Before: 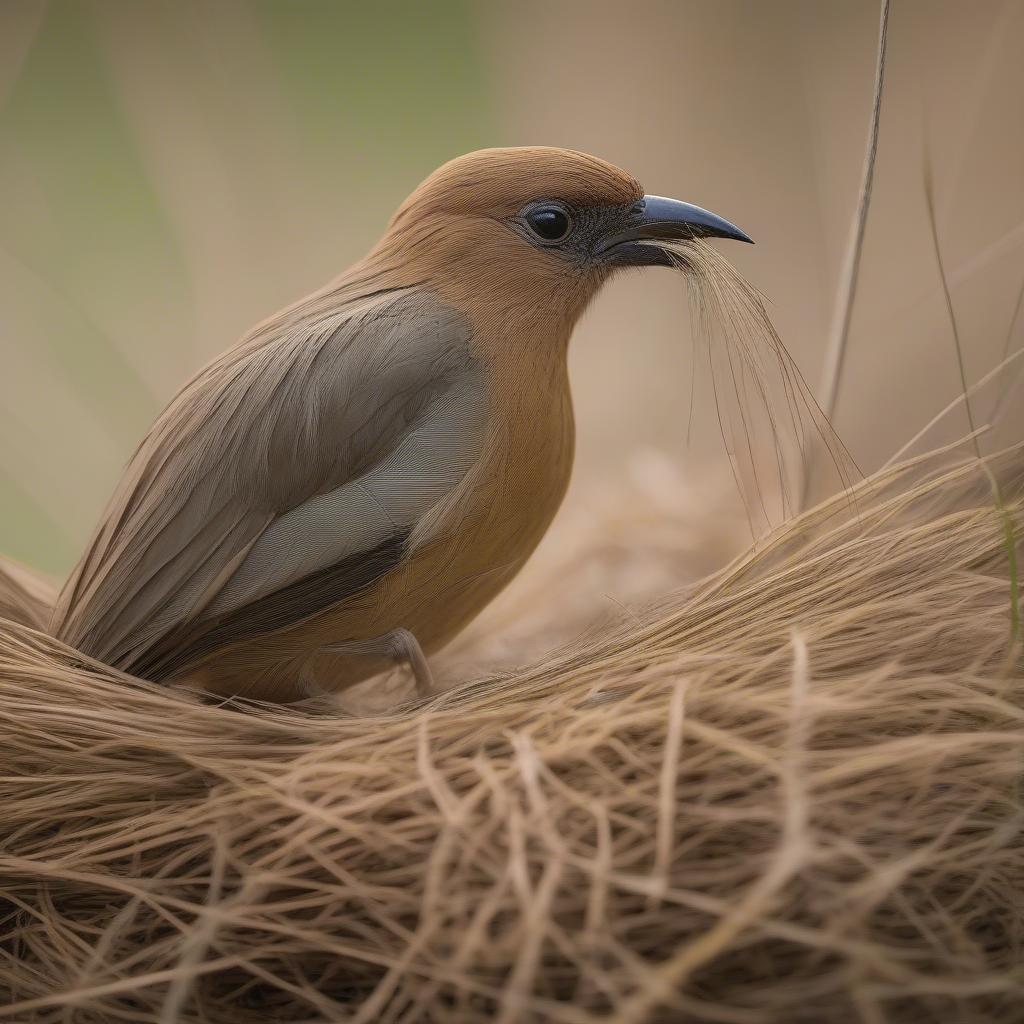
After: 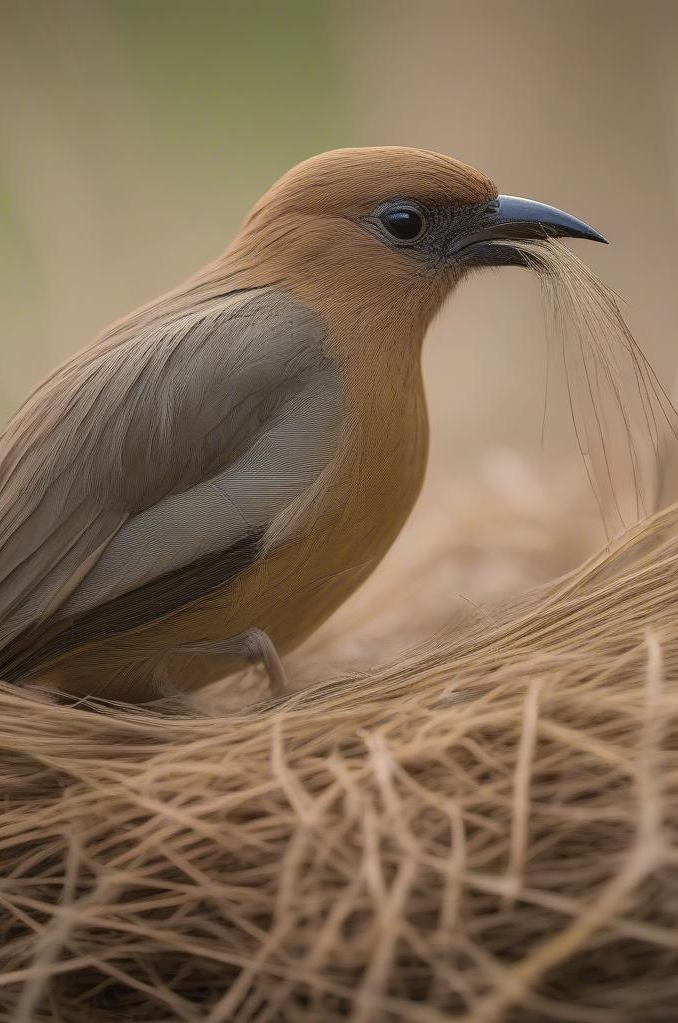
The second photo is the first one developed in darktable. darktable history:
crop and rotate: left 14.336%, right 19.378%
